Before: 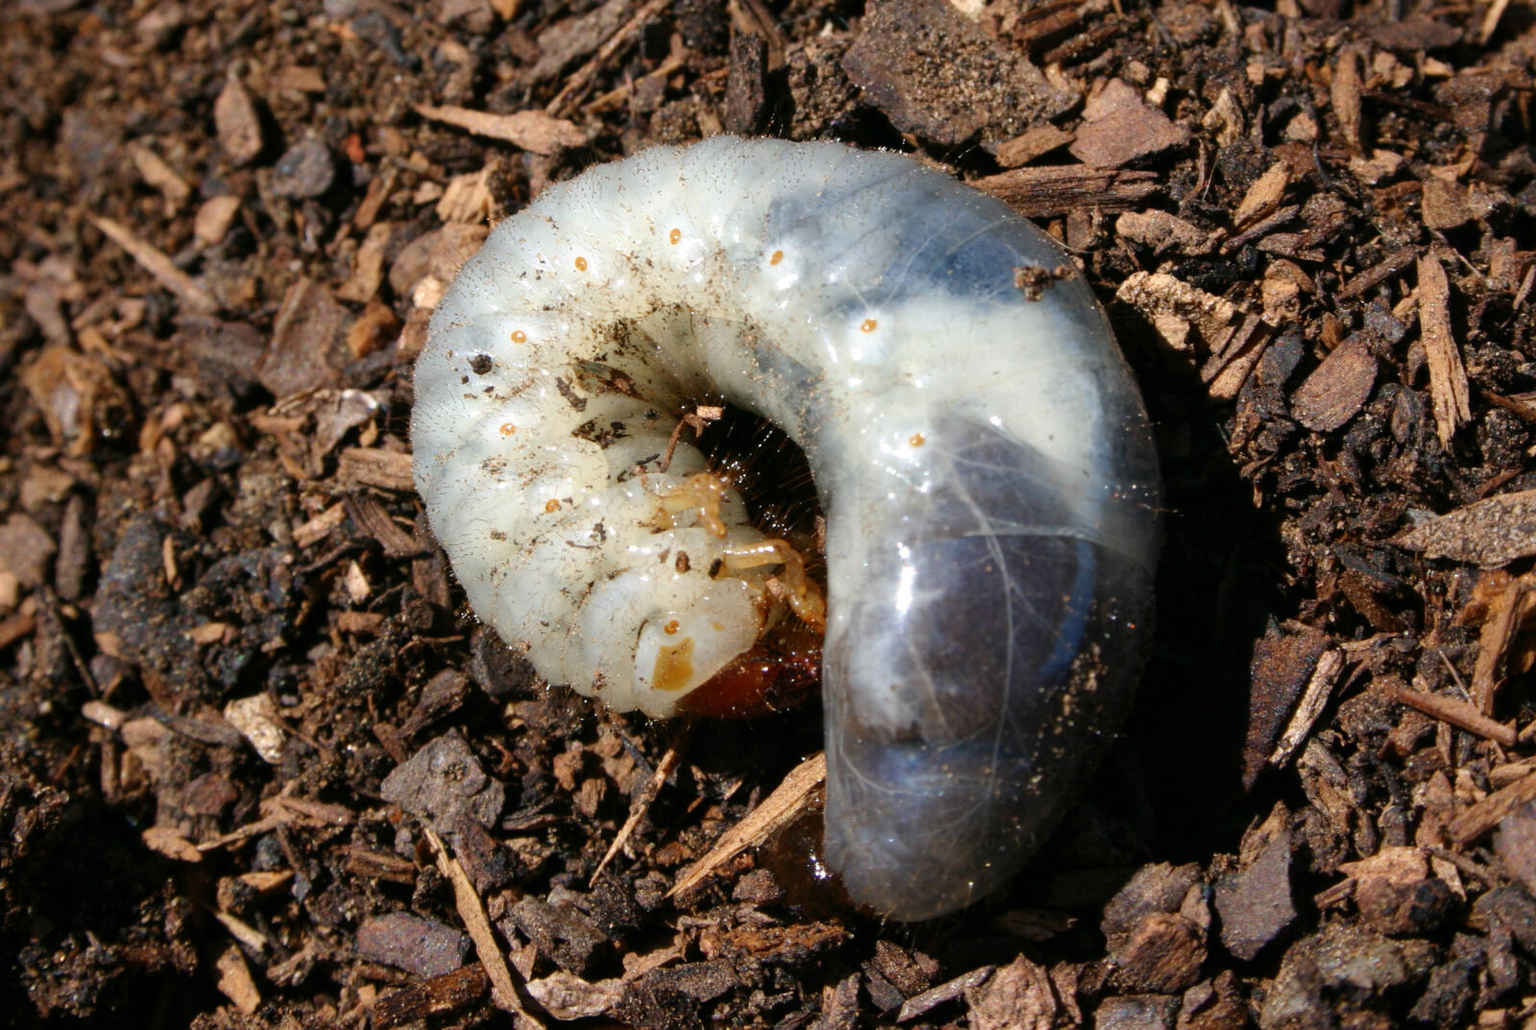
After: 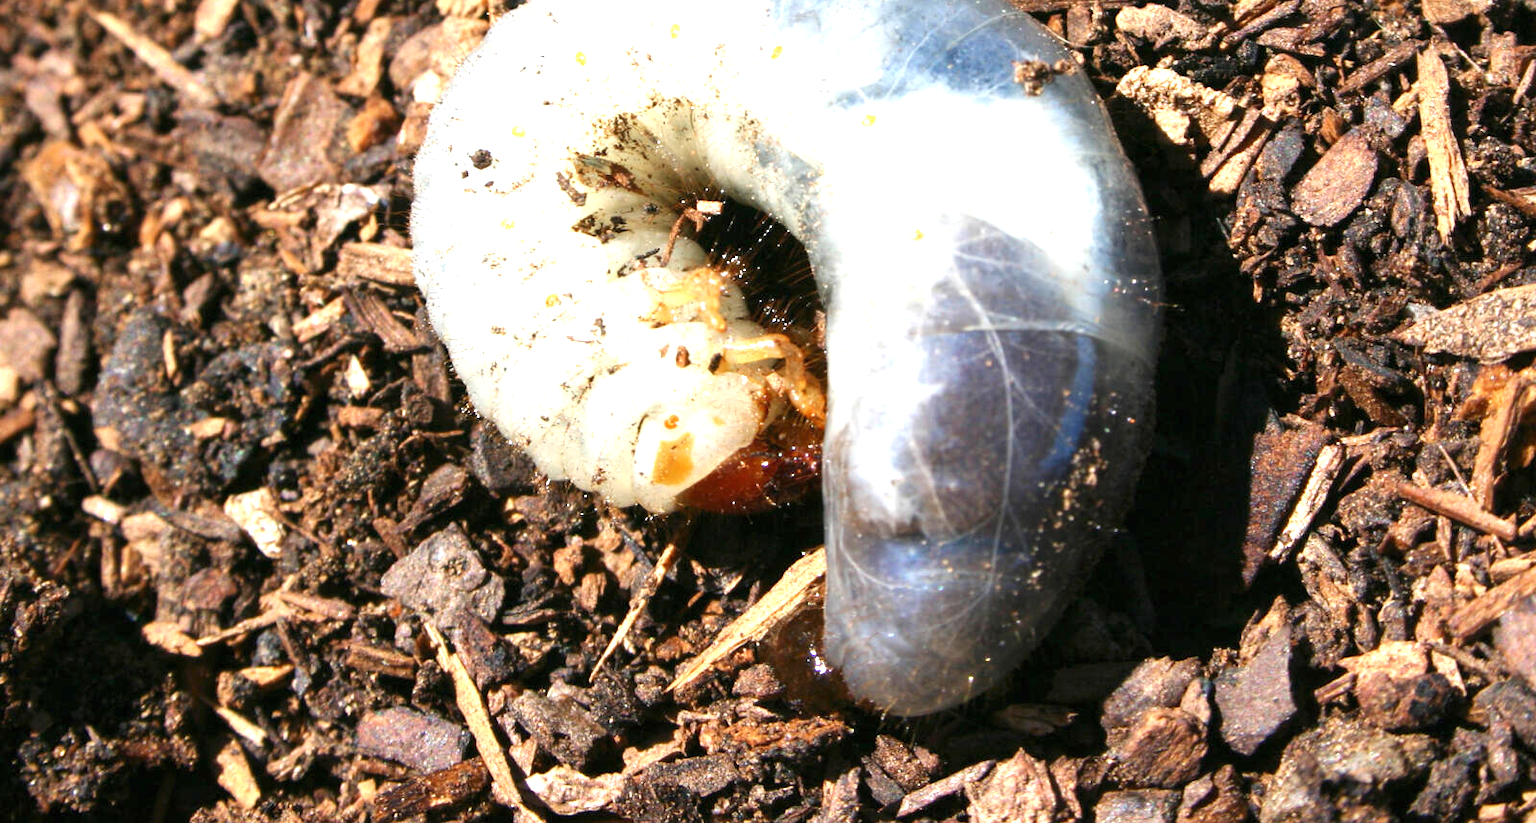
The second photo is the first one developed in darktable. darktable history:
exposure: black level correction 0, exposure 1.45 EV, compensate exposure bias true, compensate highlight preservation false
crop and rotate: top 19.998%
